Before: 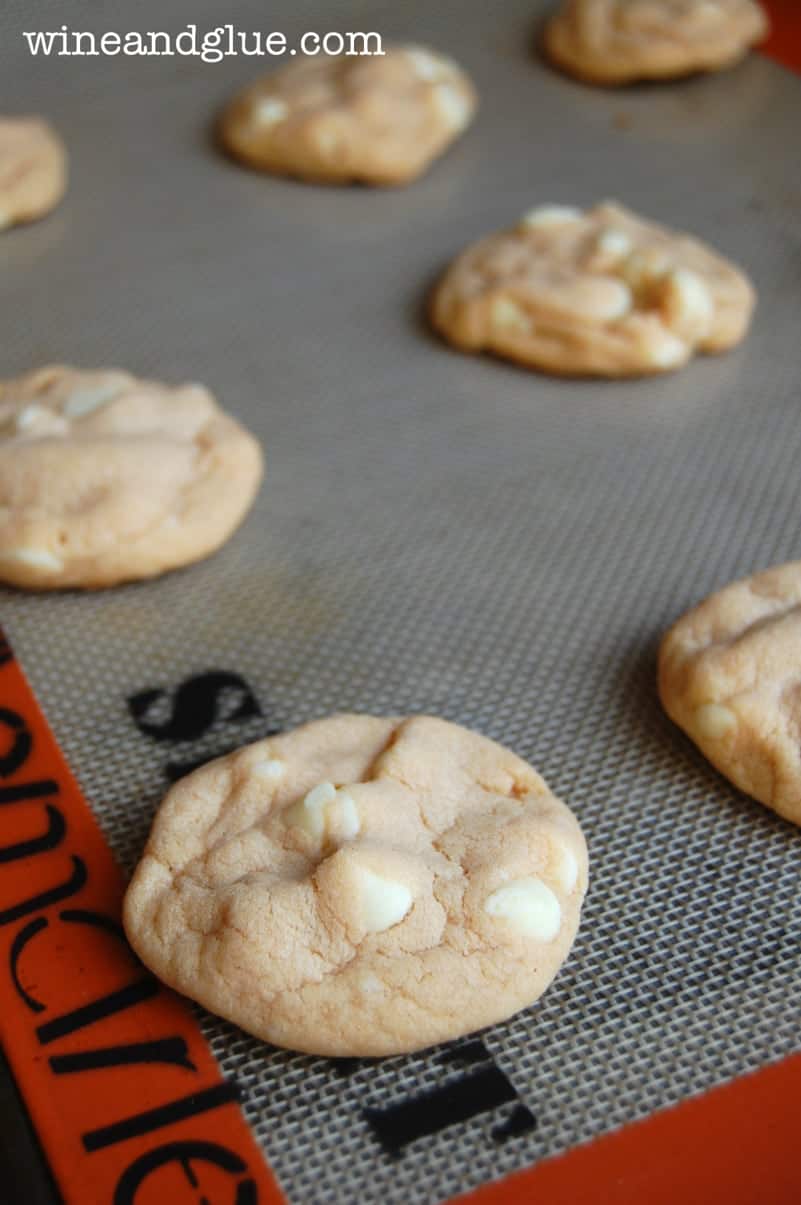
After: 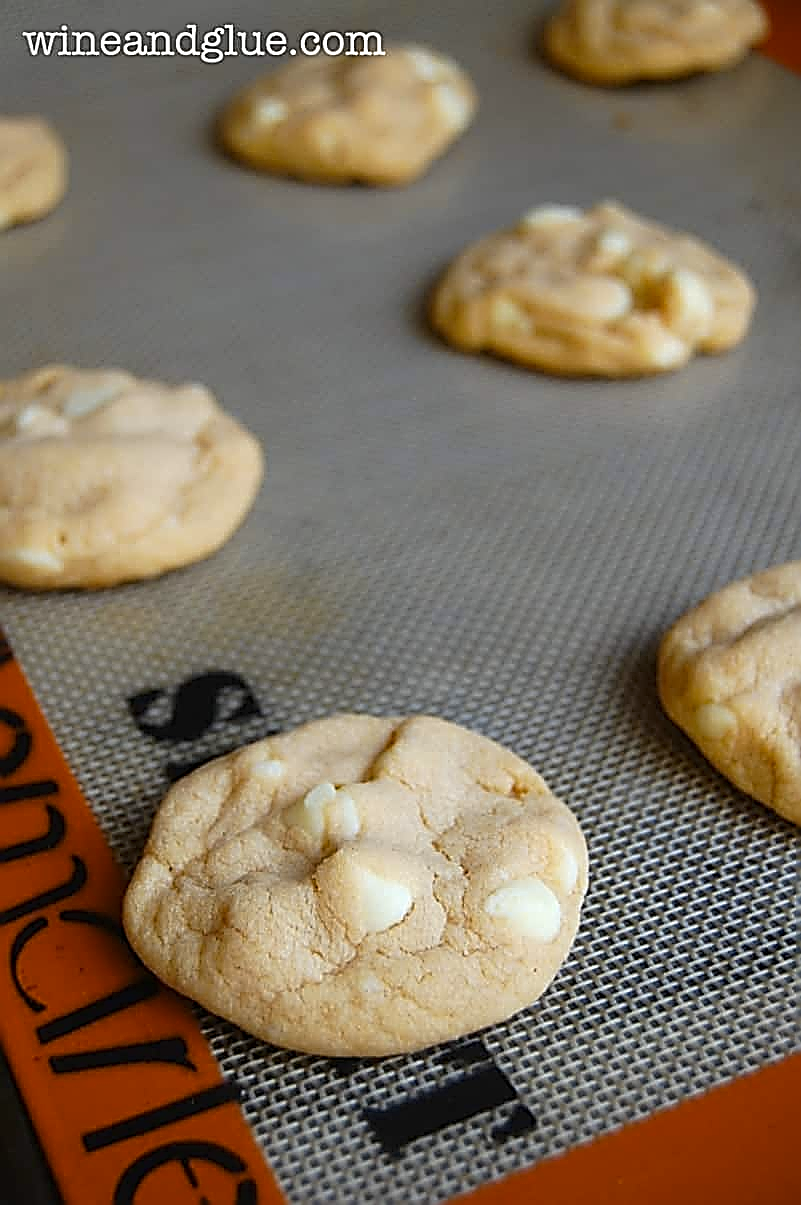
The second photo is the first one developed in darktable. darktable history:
sharpen: amount 1.861
color contrast: green-magenta contrast 0.85, blue-yellow contrast 1.25, unbound 0
